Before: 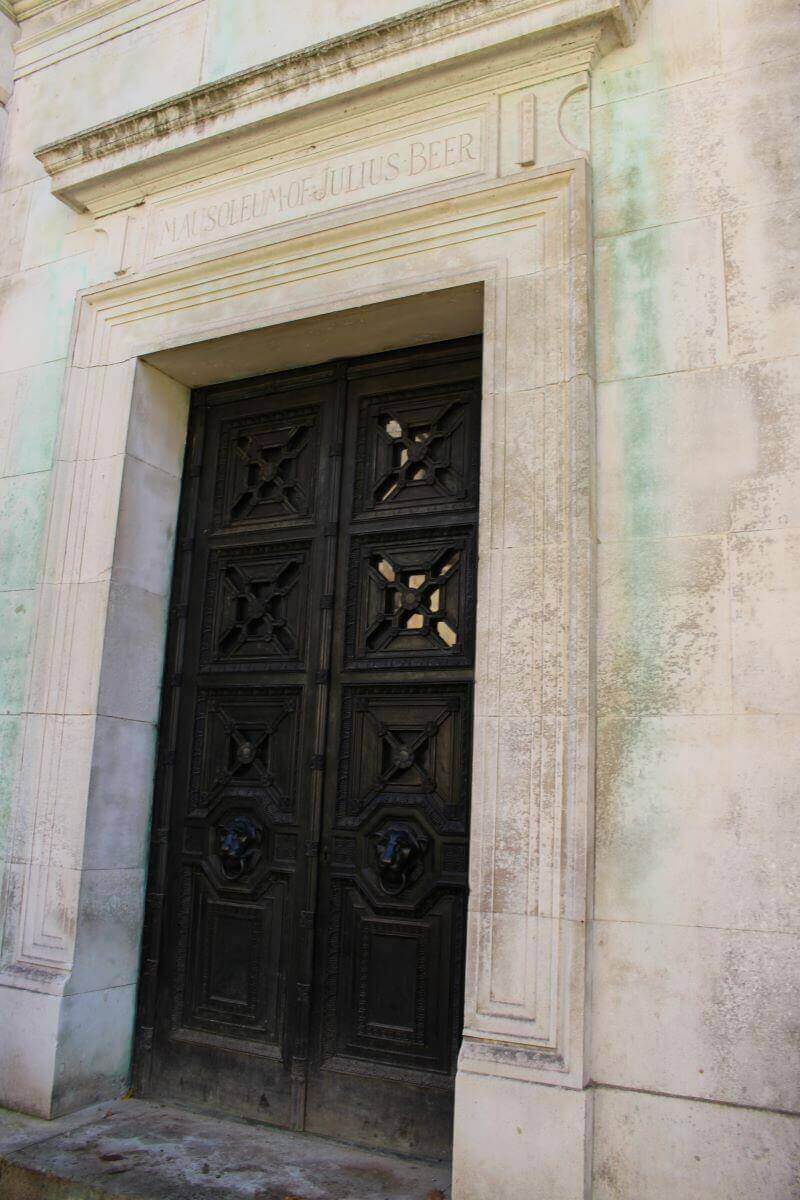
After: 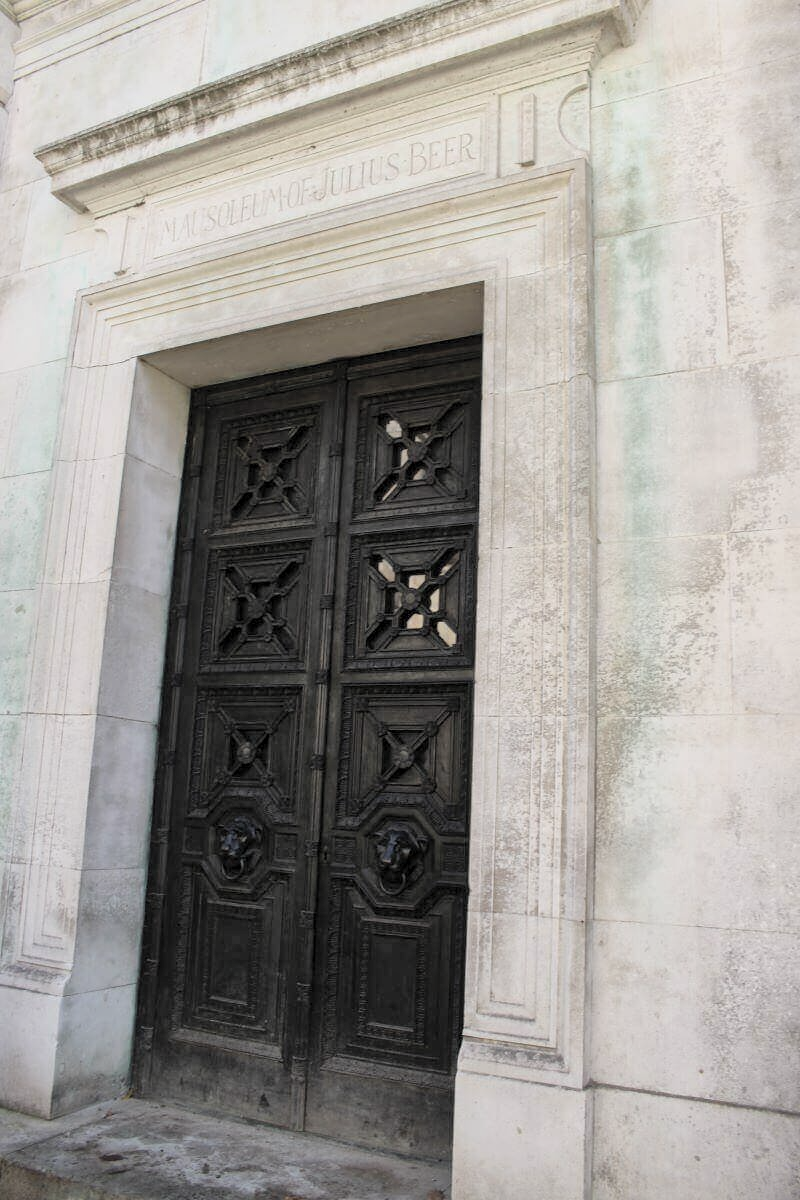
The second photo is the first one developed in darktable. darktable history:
local contrast: mode bilateral grid, contrast 20, coarseness 50, detail 132%, midtone range 0.2
contrast brightness saturation: brightness 0.18, saturation -0.5
color balance: mode lift, gamma, gain (sRGB)
